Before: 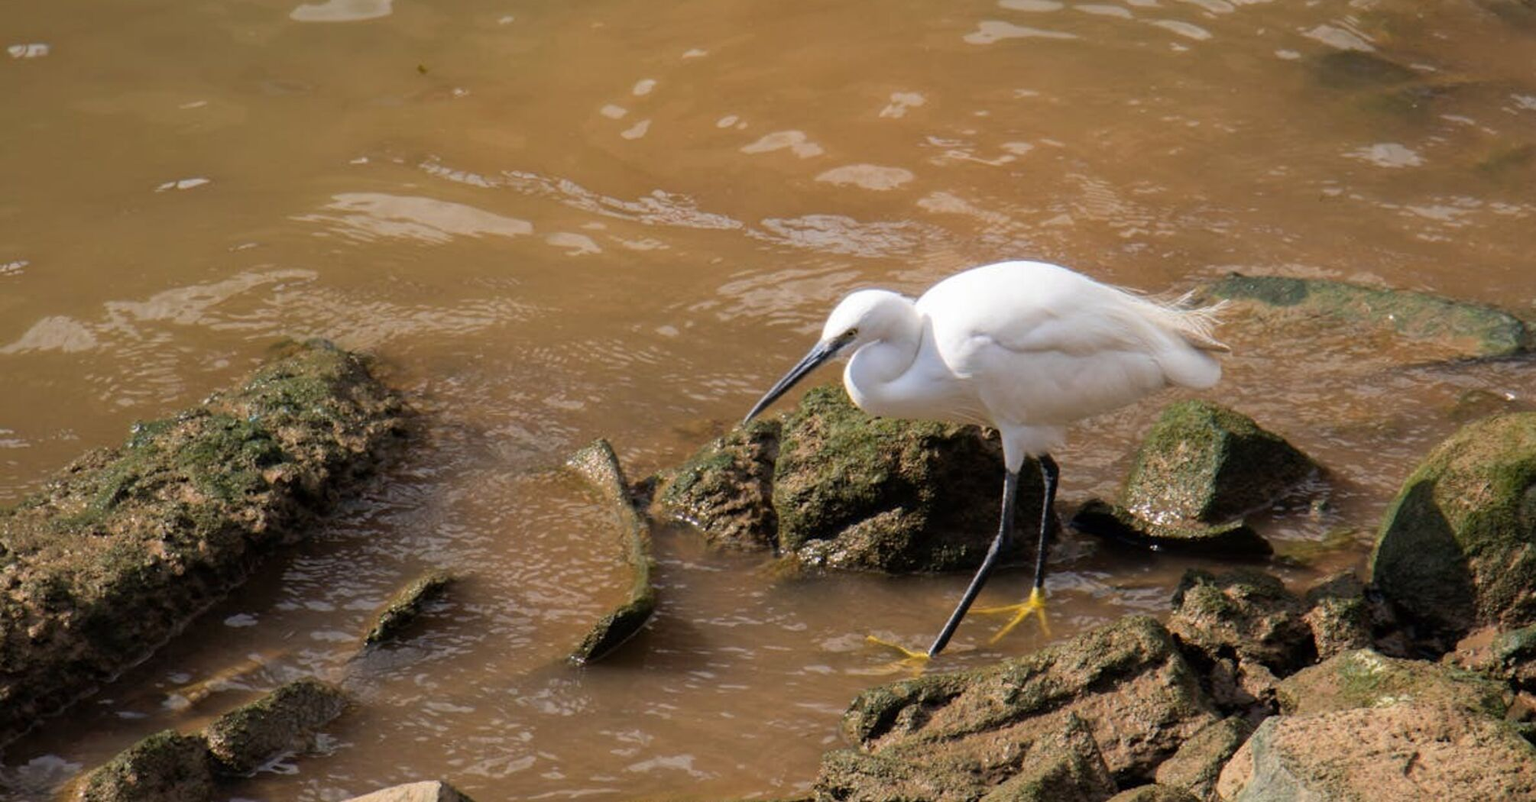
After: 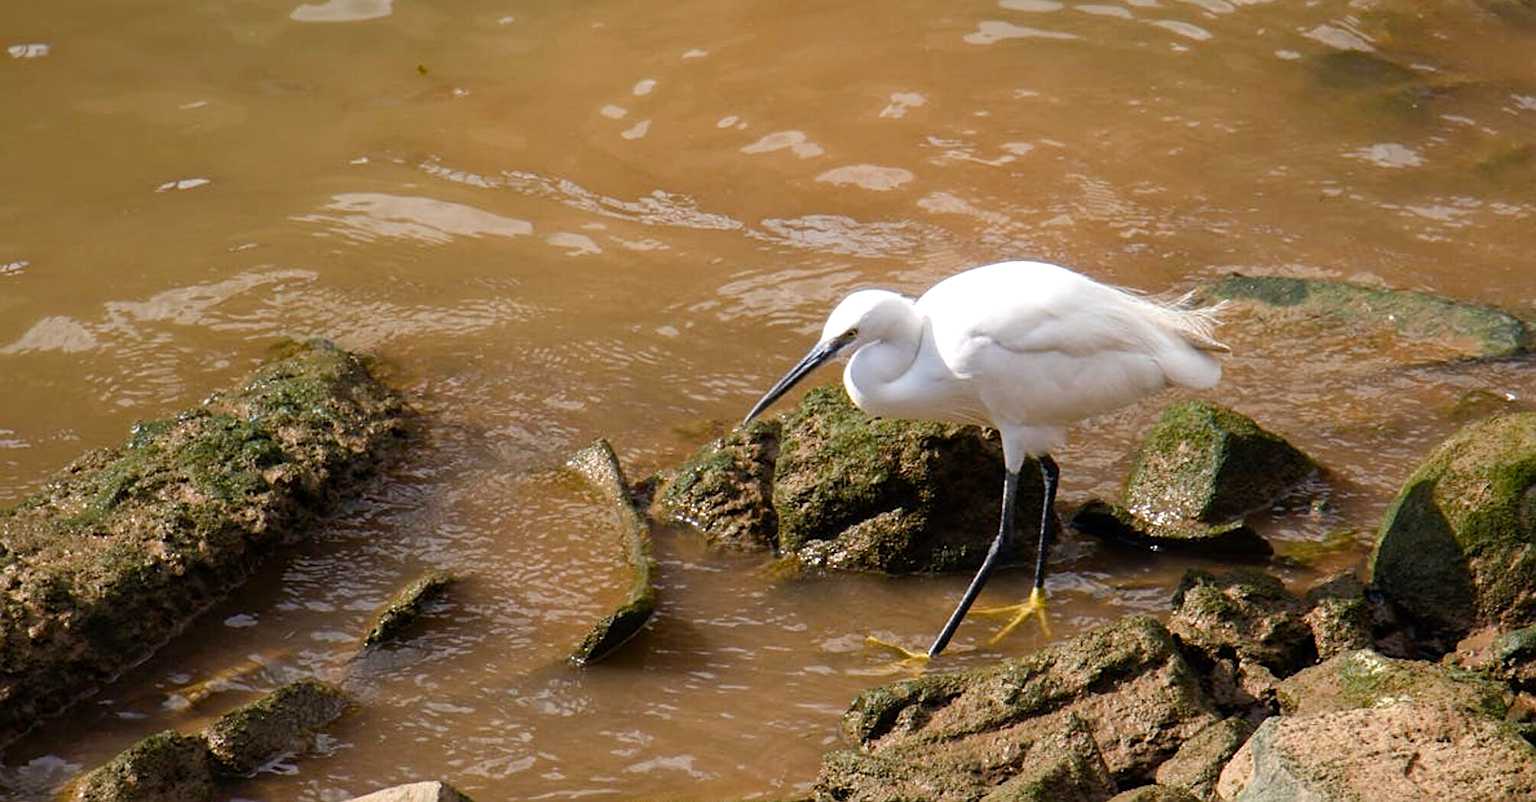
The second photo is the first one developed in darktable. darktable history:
color balance rgb: perceptual saturation grading › global saturation 20%, perceptual saturation grading › highlights -50.357%, perceptual saturation grading › shadows 30.912%, perceptual brilliance grading › highlights 8.396%, perceptual brilliance grading › mid-tones 4.484%, perceptual brilliance grading › shadows 1.243%
sharpen: on, module defaults
